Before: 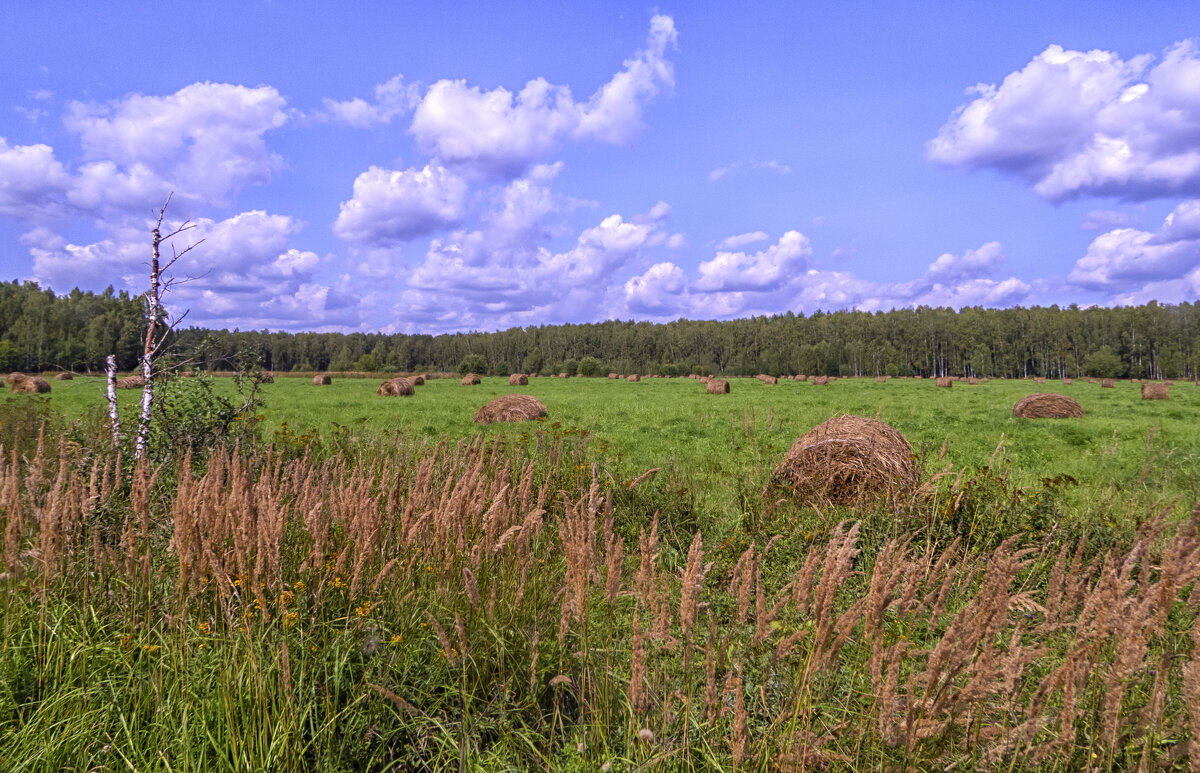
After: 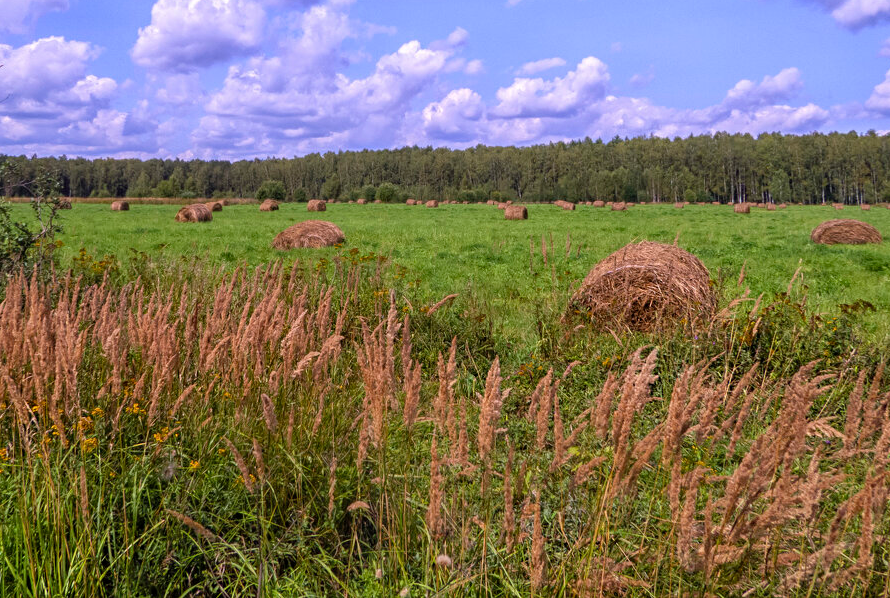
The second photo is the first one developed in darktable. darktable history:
crop: left 16.873%, top 22.637%, right 8.939%
